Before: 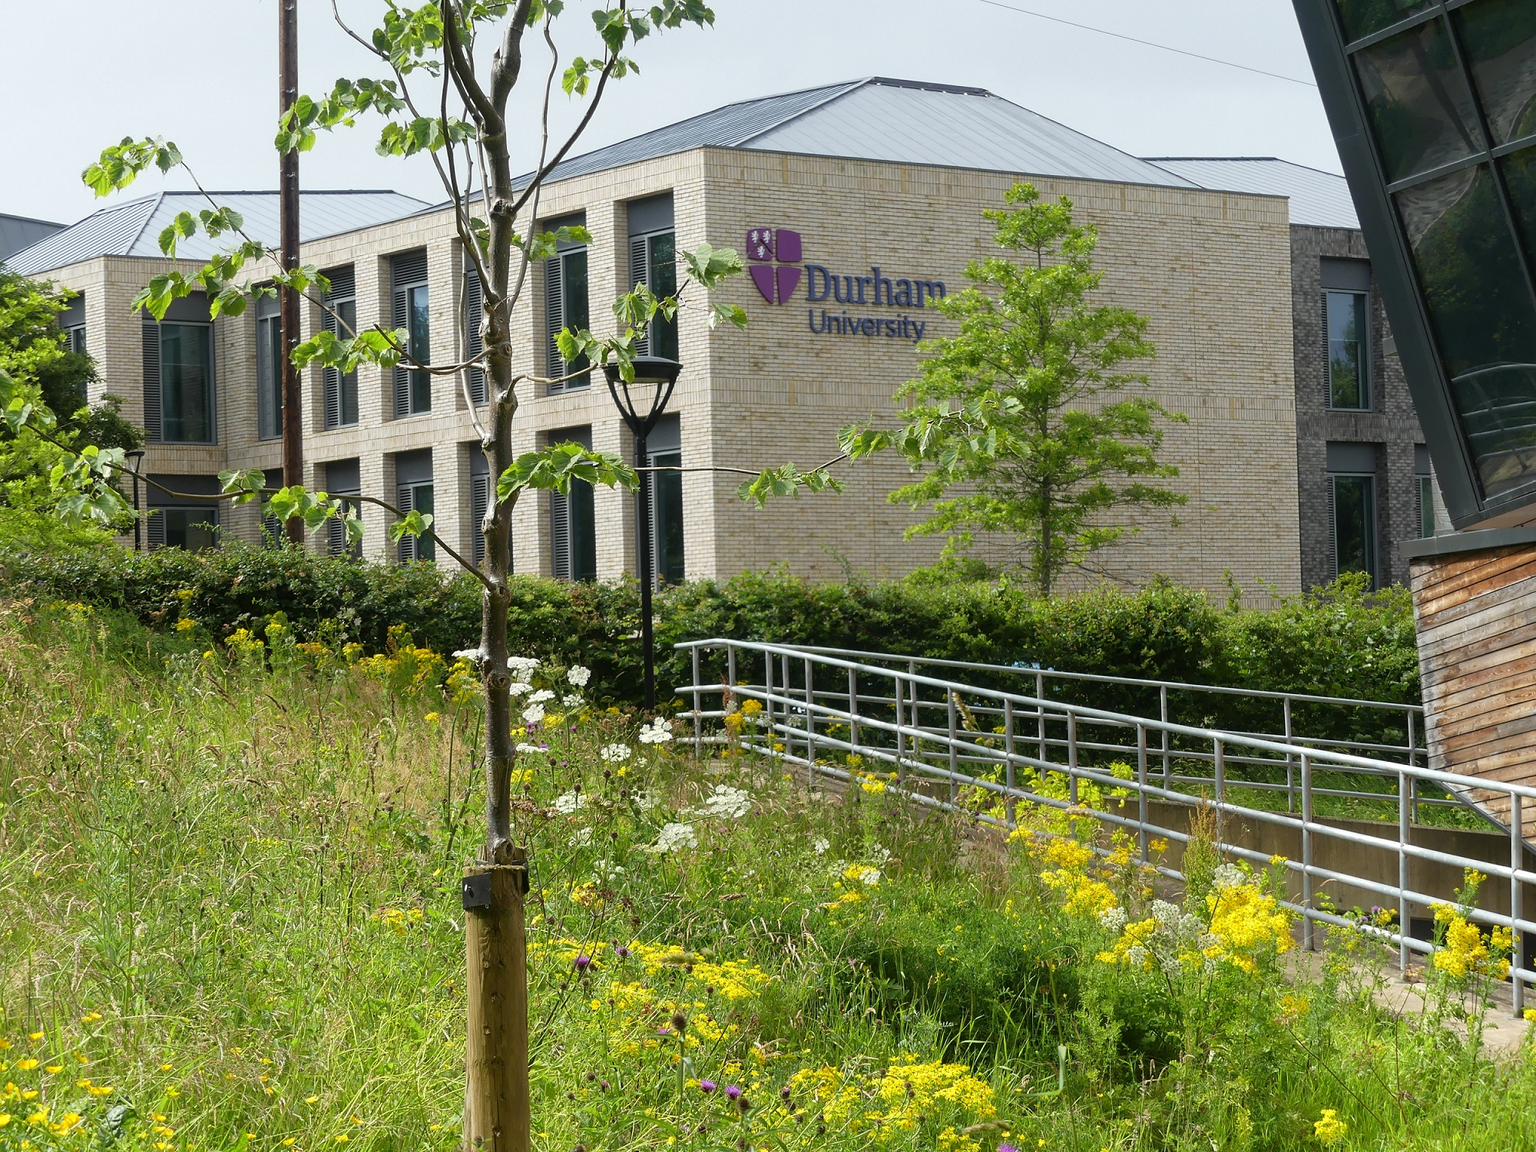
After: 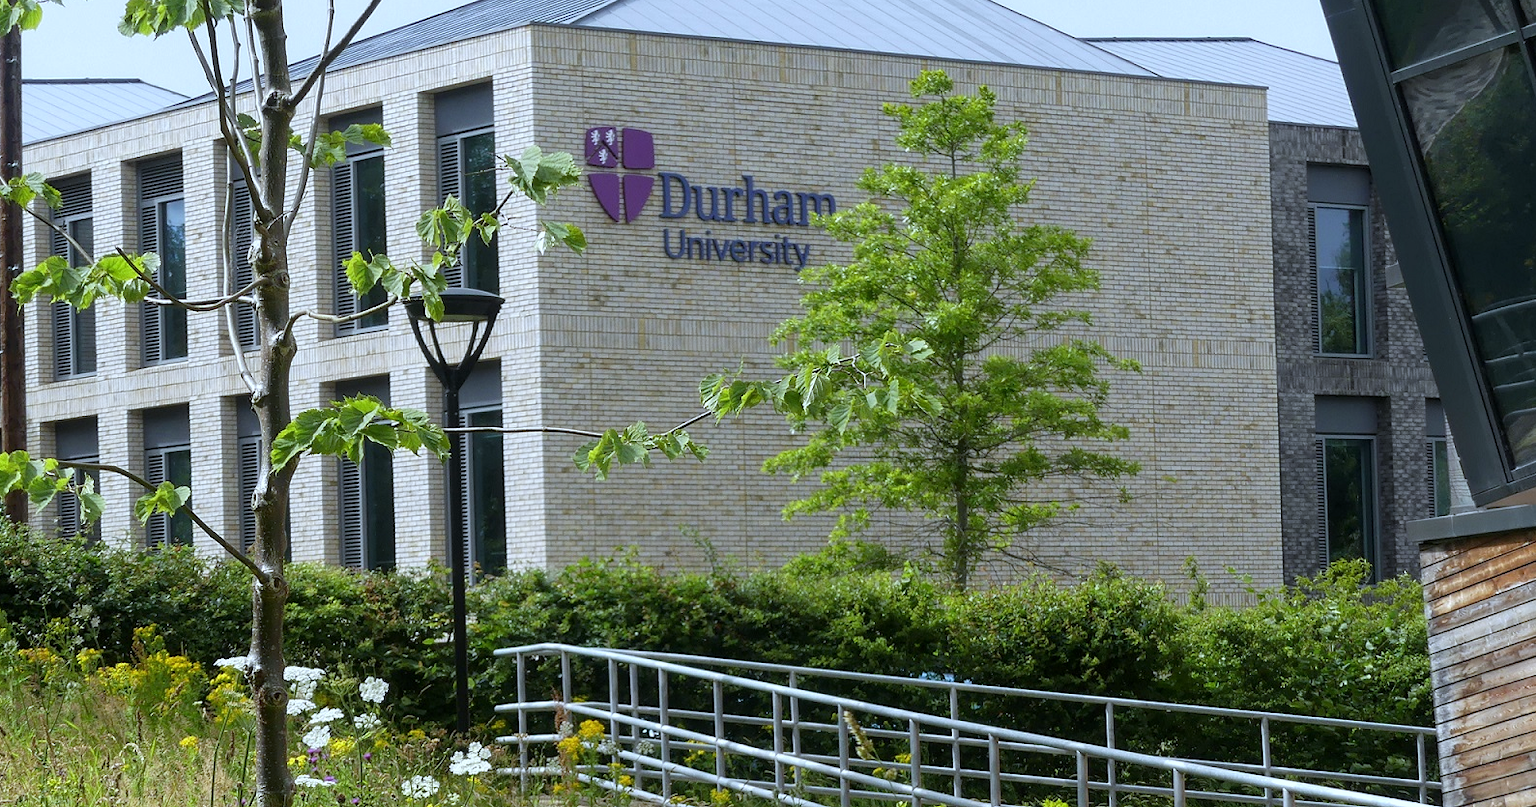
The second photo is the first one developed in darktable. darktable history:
crop: left 18.38%, top 11.092%, right 2.134%, bottom 33.217%
white balance: red 0.926, green 1.003, blue 1.133
local contrast: highlights 100%, shadows 100%, detail 120%, midtone range 0.2
